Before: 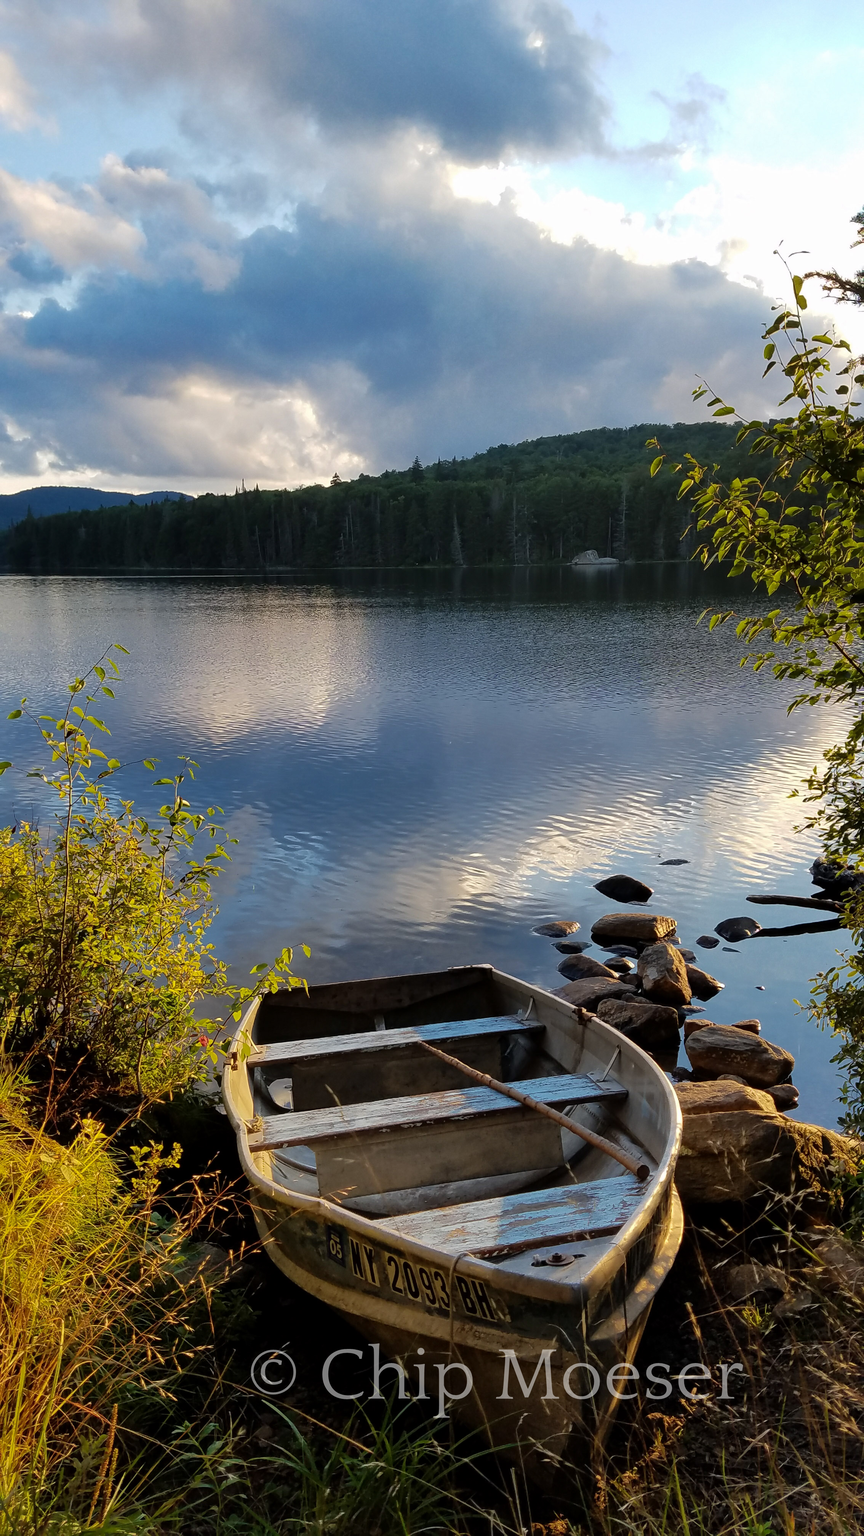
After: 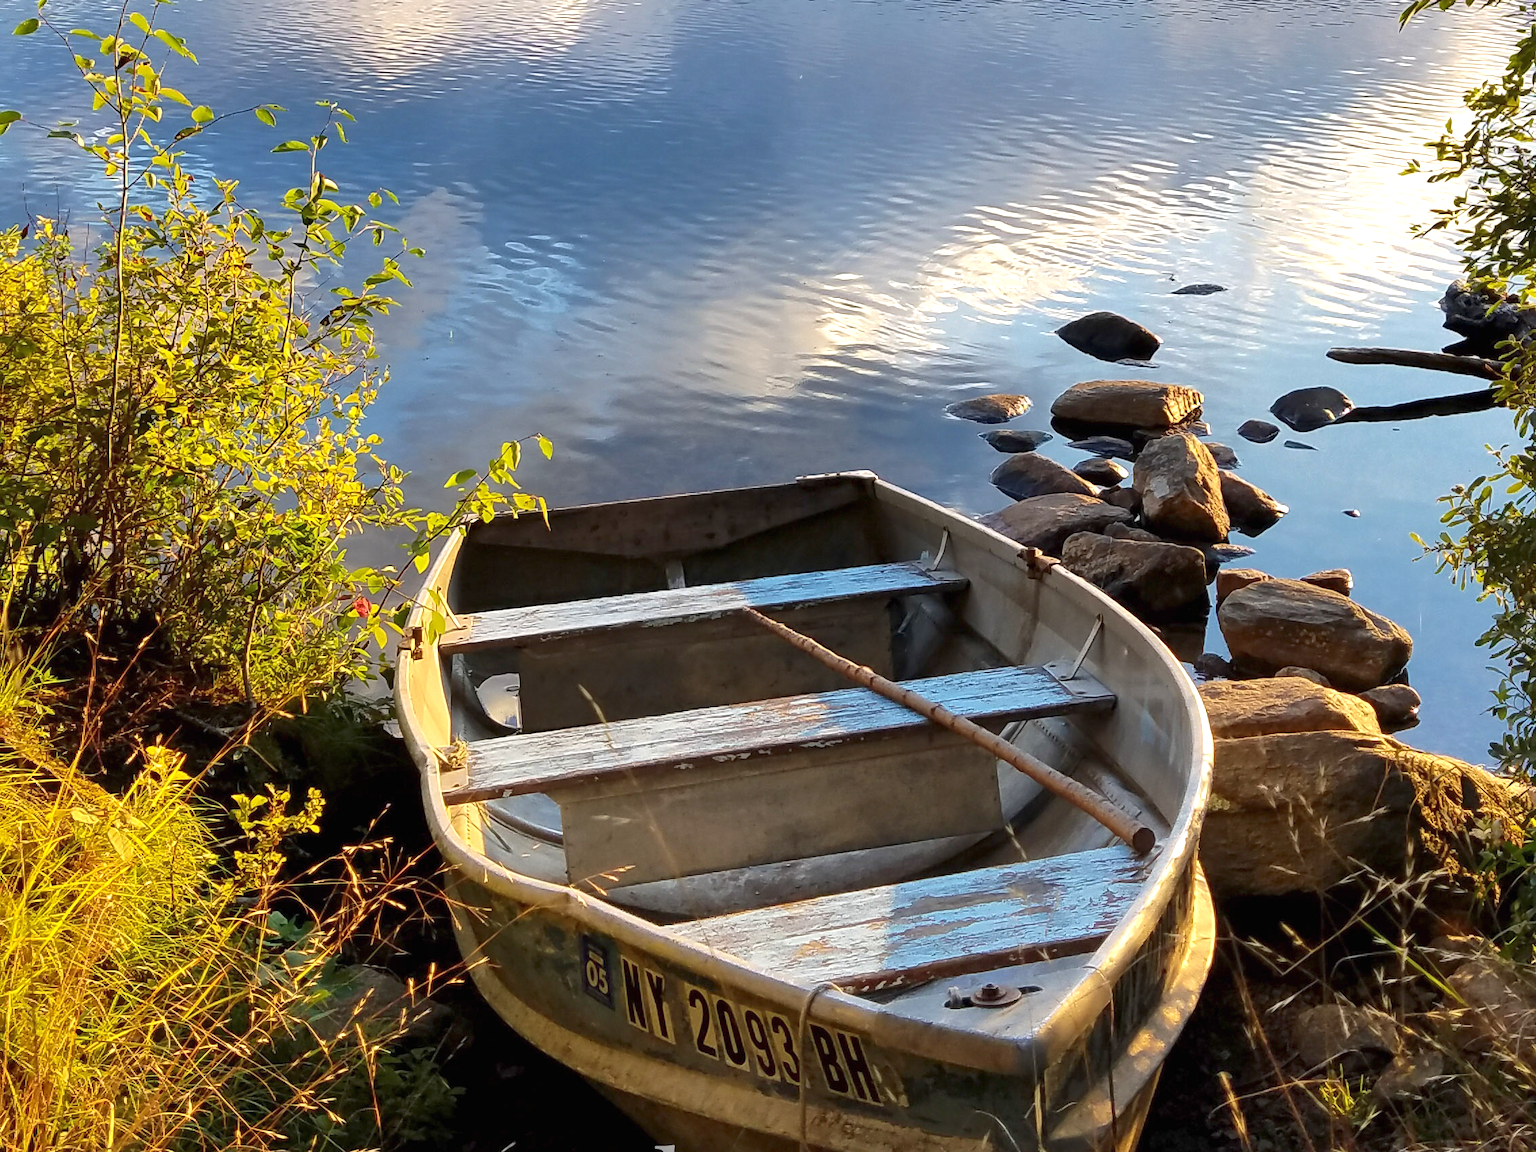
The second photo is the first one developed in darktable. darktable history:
exposure: black level correction 0, exposure 0.7 EV, compensate exposure bias true, compensate highlight preservation false
crop: top 45.551%, bottom 12.262%
rgb curve: curves: ch0 [(0, 0) (0.093, 0.159) (0.241, 0.265) (0.414, 0.42) (1, 1)], compensate middle gray true, preserve colors basic power
